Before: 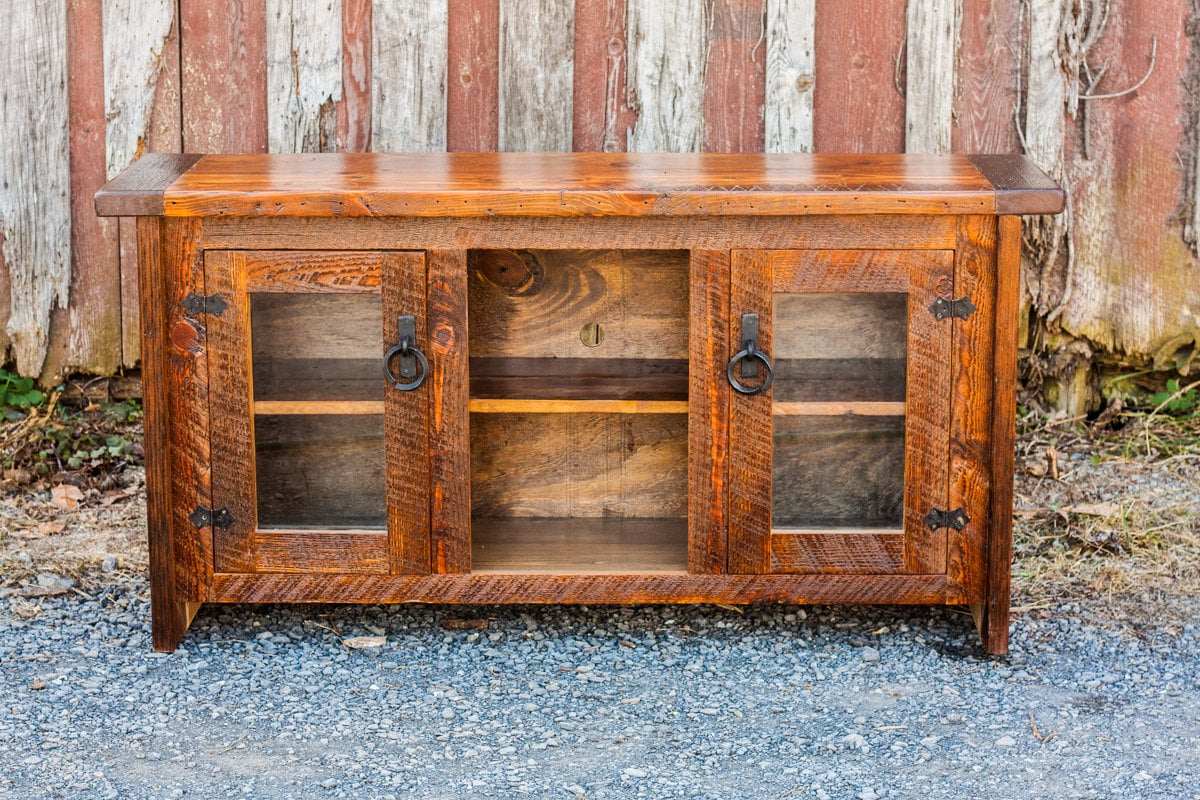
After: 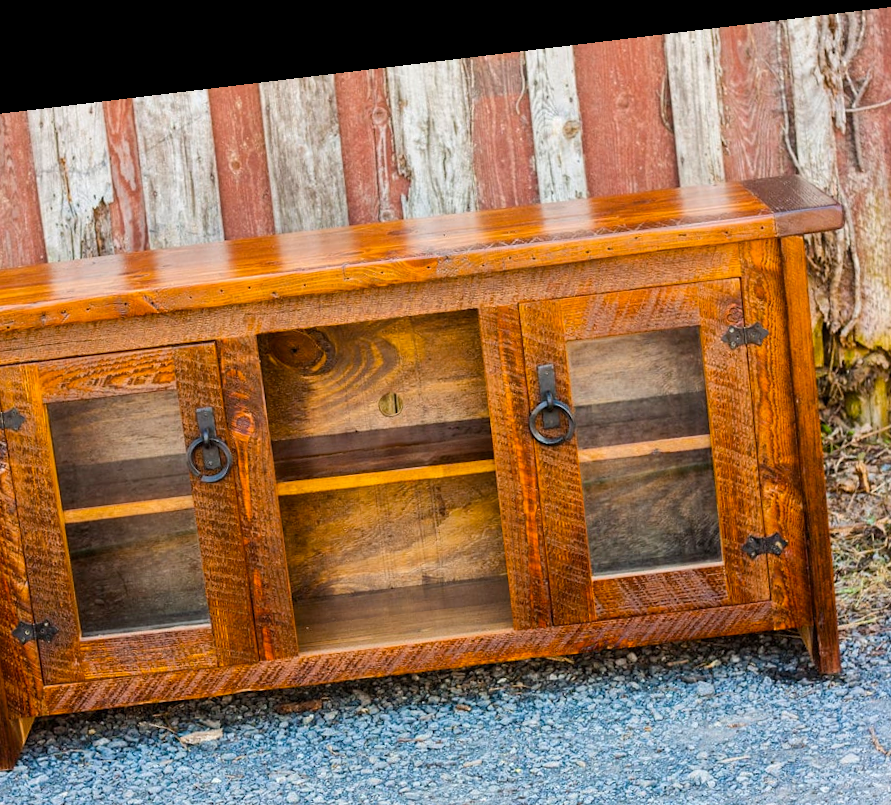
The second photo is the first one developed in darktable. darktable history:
color balance rgb: perceptual saturation grading › global saturation 25%, global vibrance 20%
rotate and perspective: rotation -6.83°, automatic cropping off
crop: left 18.479%, right 12.2%, bottom 13.971%
